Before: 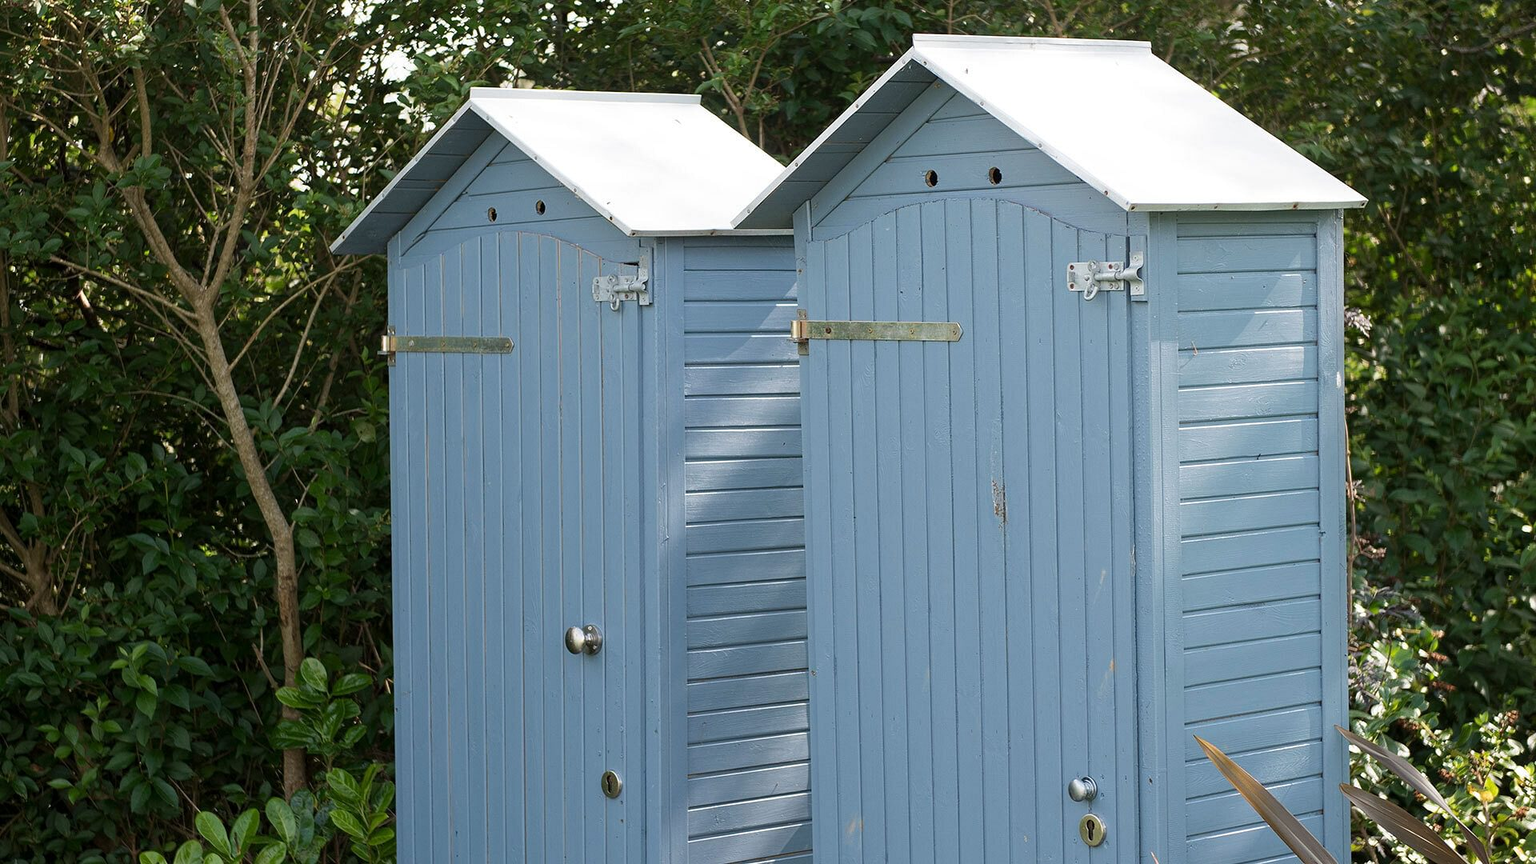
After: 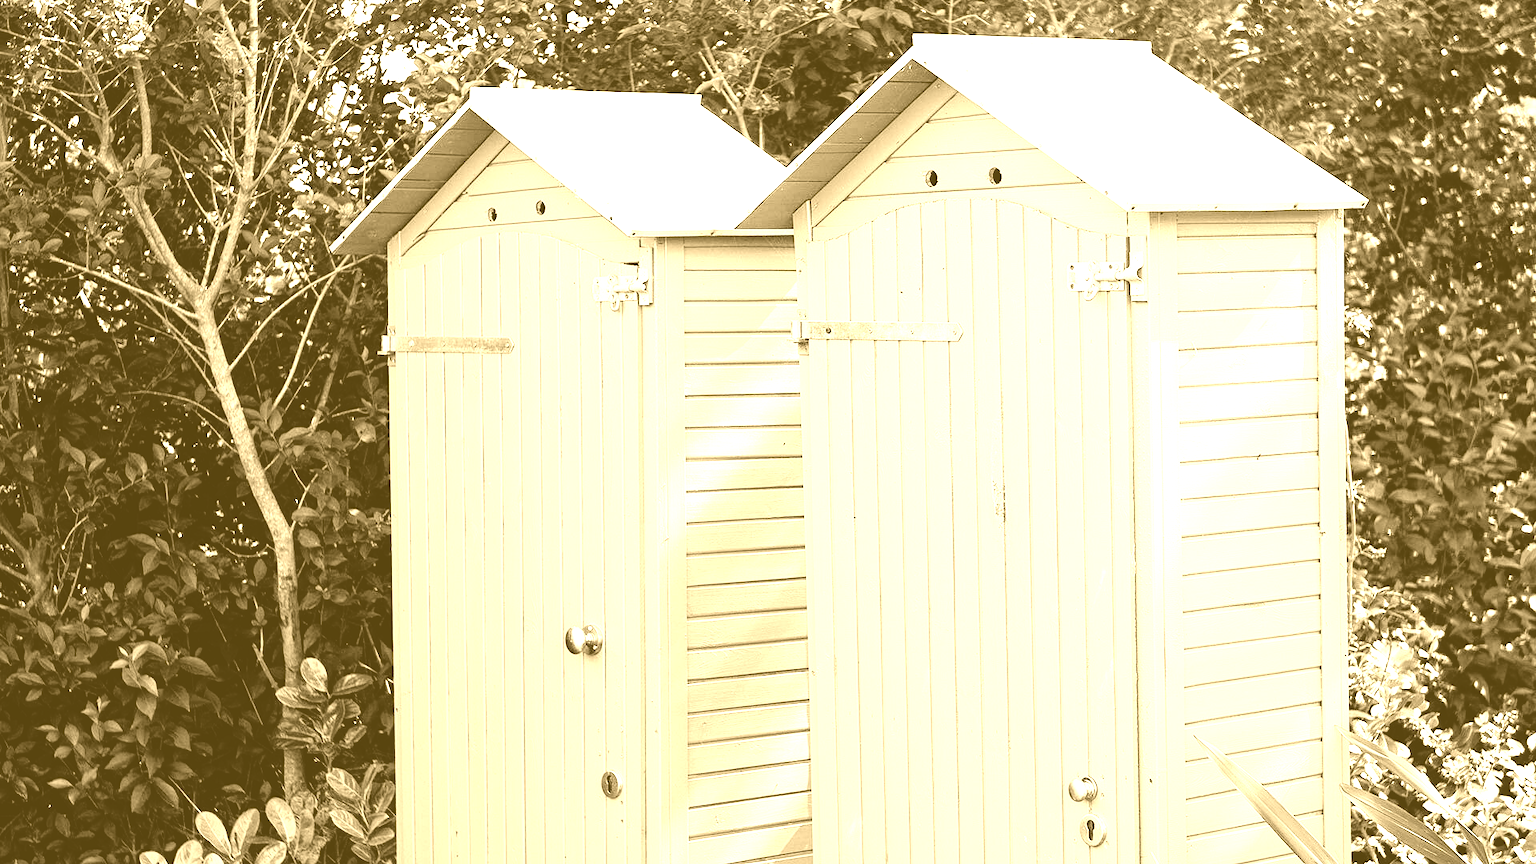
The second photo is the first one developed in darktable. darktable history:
colorize: hue 36°, source mix 100%
color balance rgb: shadows lift › chroma 3%, shadows lift › hue 240.84°, highlights gain › chroma 3%, highlights gain › hue 73.2°, global offset › luminance -0.5%, perceptual saturation grading › global saturation 20%, perceptual saturation grading › highlights -25%, perceptual saturation grading › shadows 50%, global vibrance 25.26%
color correction: highlights a* 19.5, highlights b* -11.53, saturation 1.69
base curve: curves: ch0 [(0, 0) (0, 0.001) (0.001, 0.001) (0.004, 0.002) (0.007, 0.004) (0.015, 0.013) (0.033, 0.045) (0.052, 0.096) (0.075, 0.17) (0.099, 0.241) (0.163, 0.42) (0.219, 0.55) (0.259, 0.616) (0.327, 0.722) (0.365, 0.765) (0.522, 0.873) (0.547, 0.881) (0.689, 0.919) (0.826, 0.952) (1, 1)], preserve colors none
